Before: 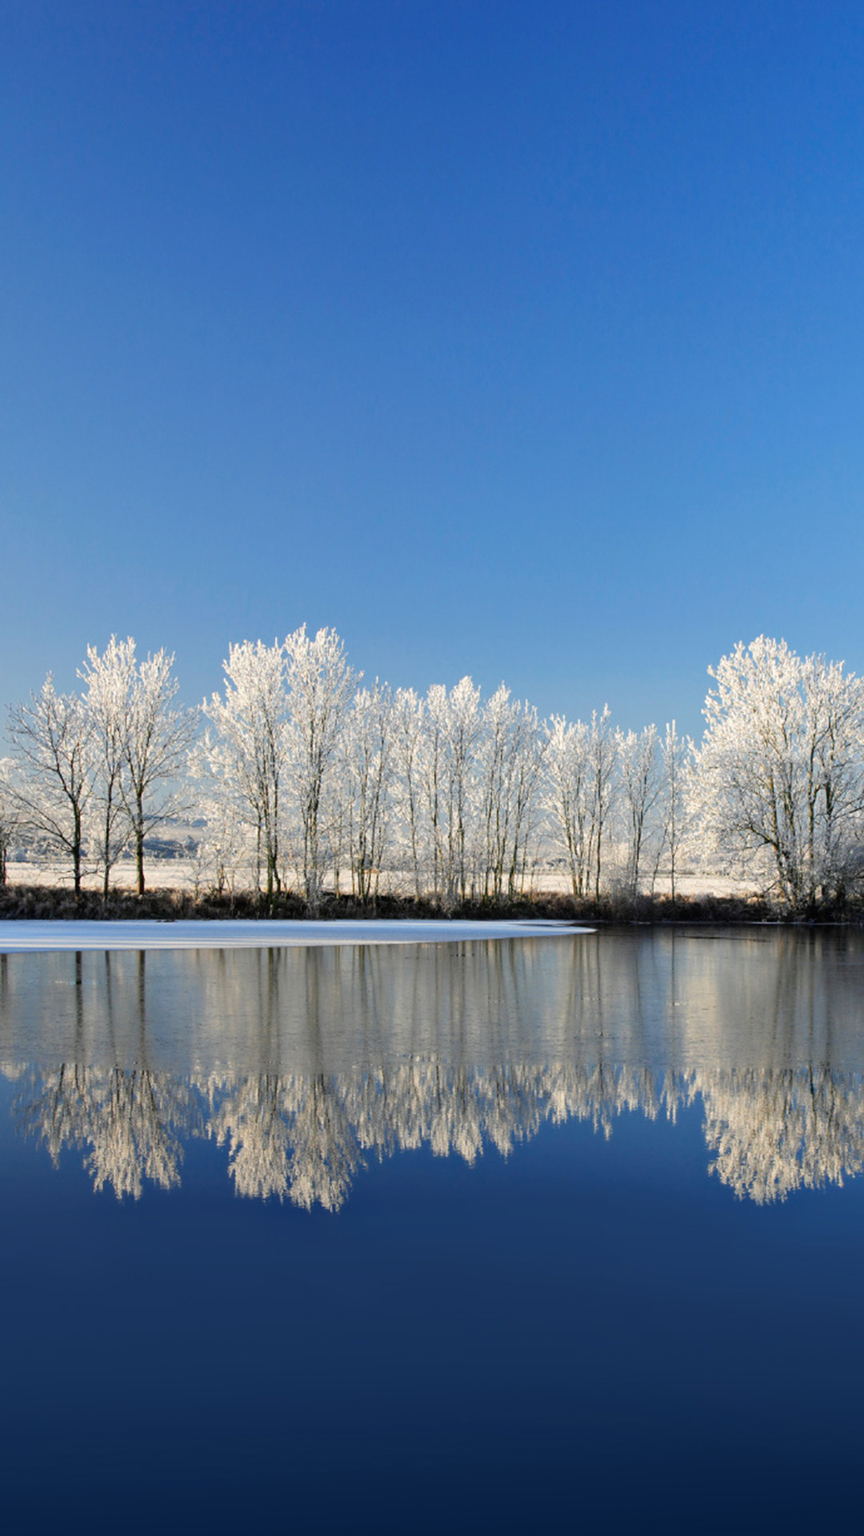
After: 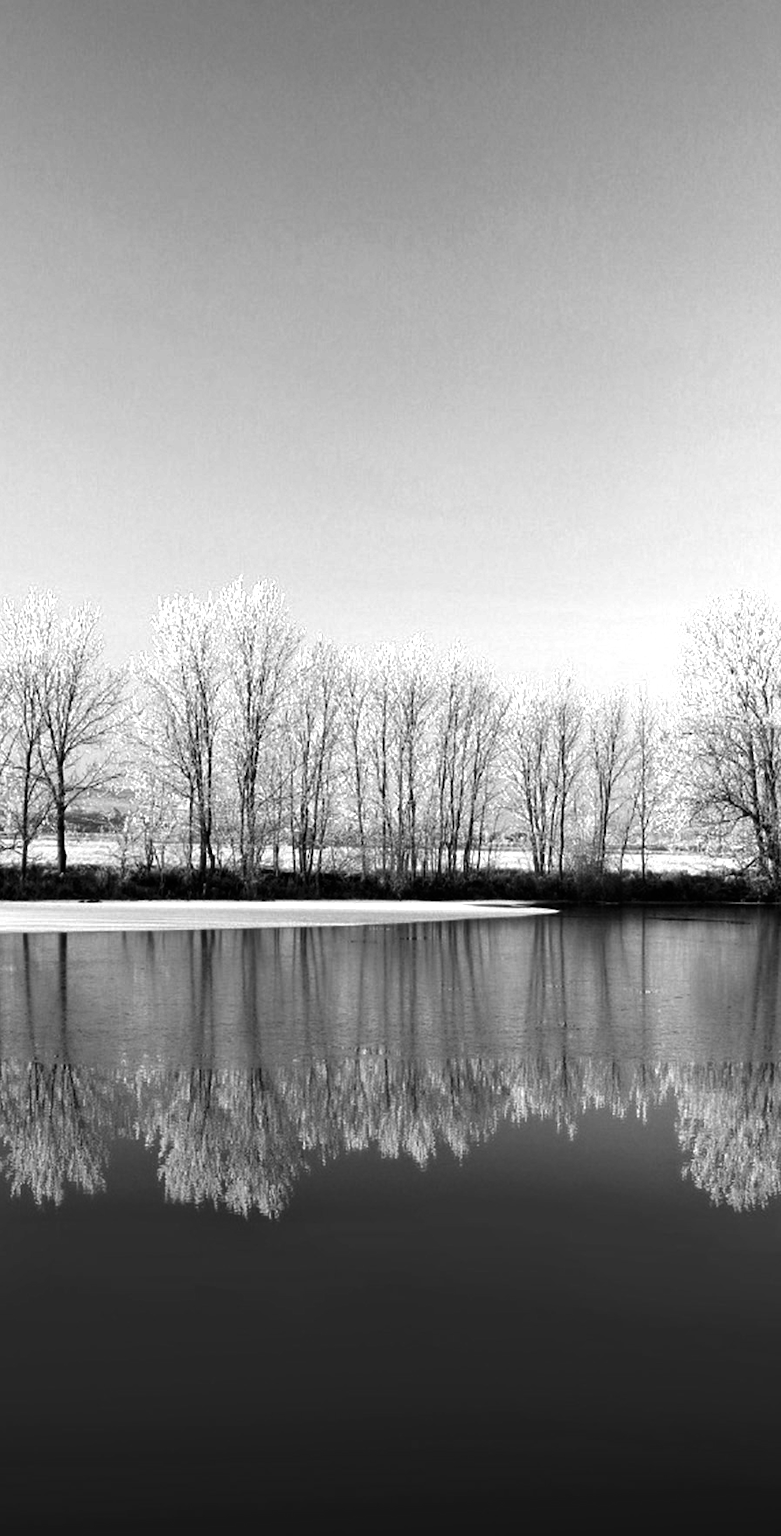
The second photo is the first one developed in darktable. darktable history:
white balance: red 1.042, blue 1.17
crop: left 9.807%, top 6.259%, right 7.334%, bottom 2.177%
contrast brightness saturation: brightness -0.25, saturation 0.2
color zones: curves: ch0 [(0.287, 0.048) (0.493, 0.484) (0.737, 0.816)]; ch1 [(0, 0) (0.143, 0) (0.286, 0) (0.429, 0) (0.571, 0) (0.714, 0) (0.857, 0)]
color calibration: output R [1.003, 0.027, -0.041, 0], output G [-0.018, 1.043, -0.038, 0], output B [0.071, -0.086, 1.017, 0], illuminant as shot in camera, x 0.359, y 0.362, temperature 4570.54 K
